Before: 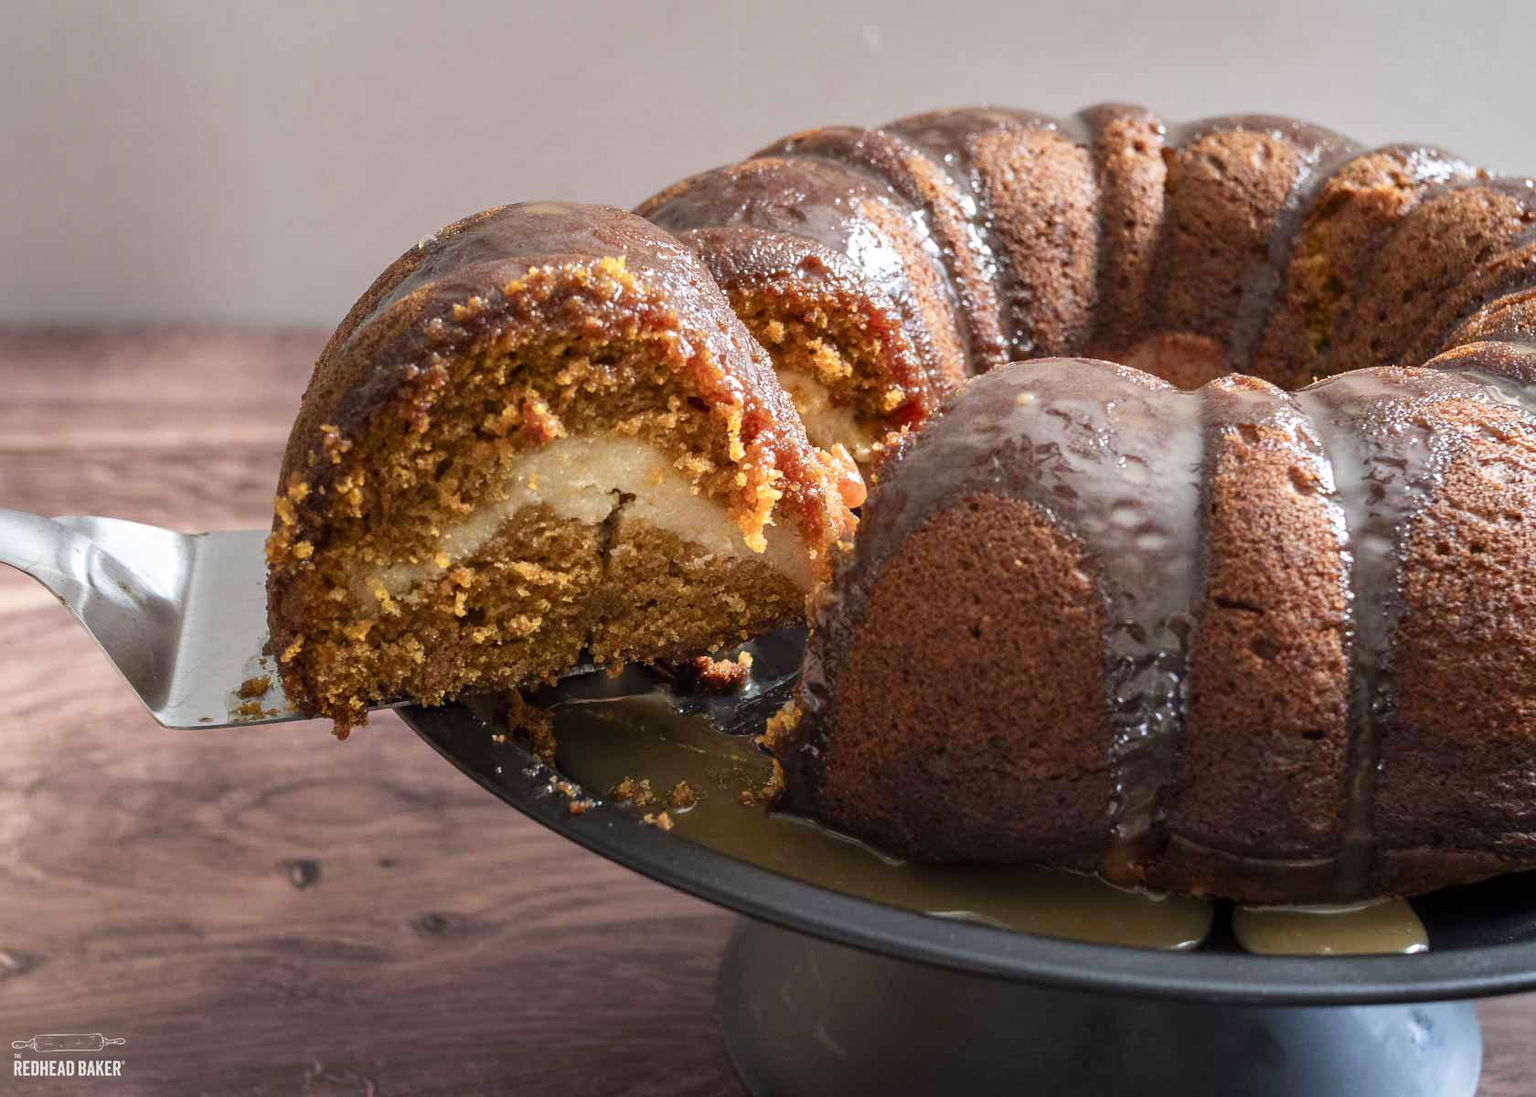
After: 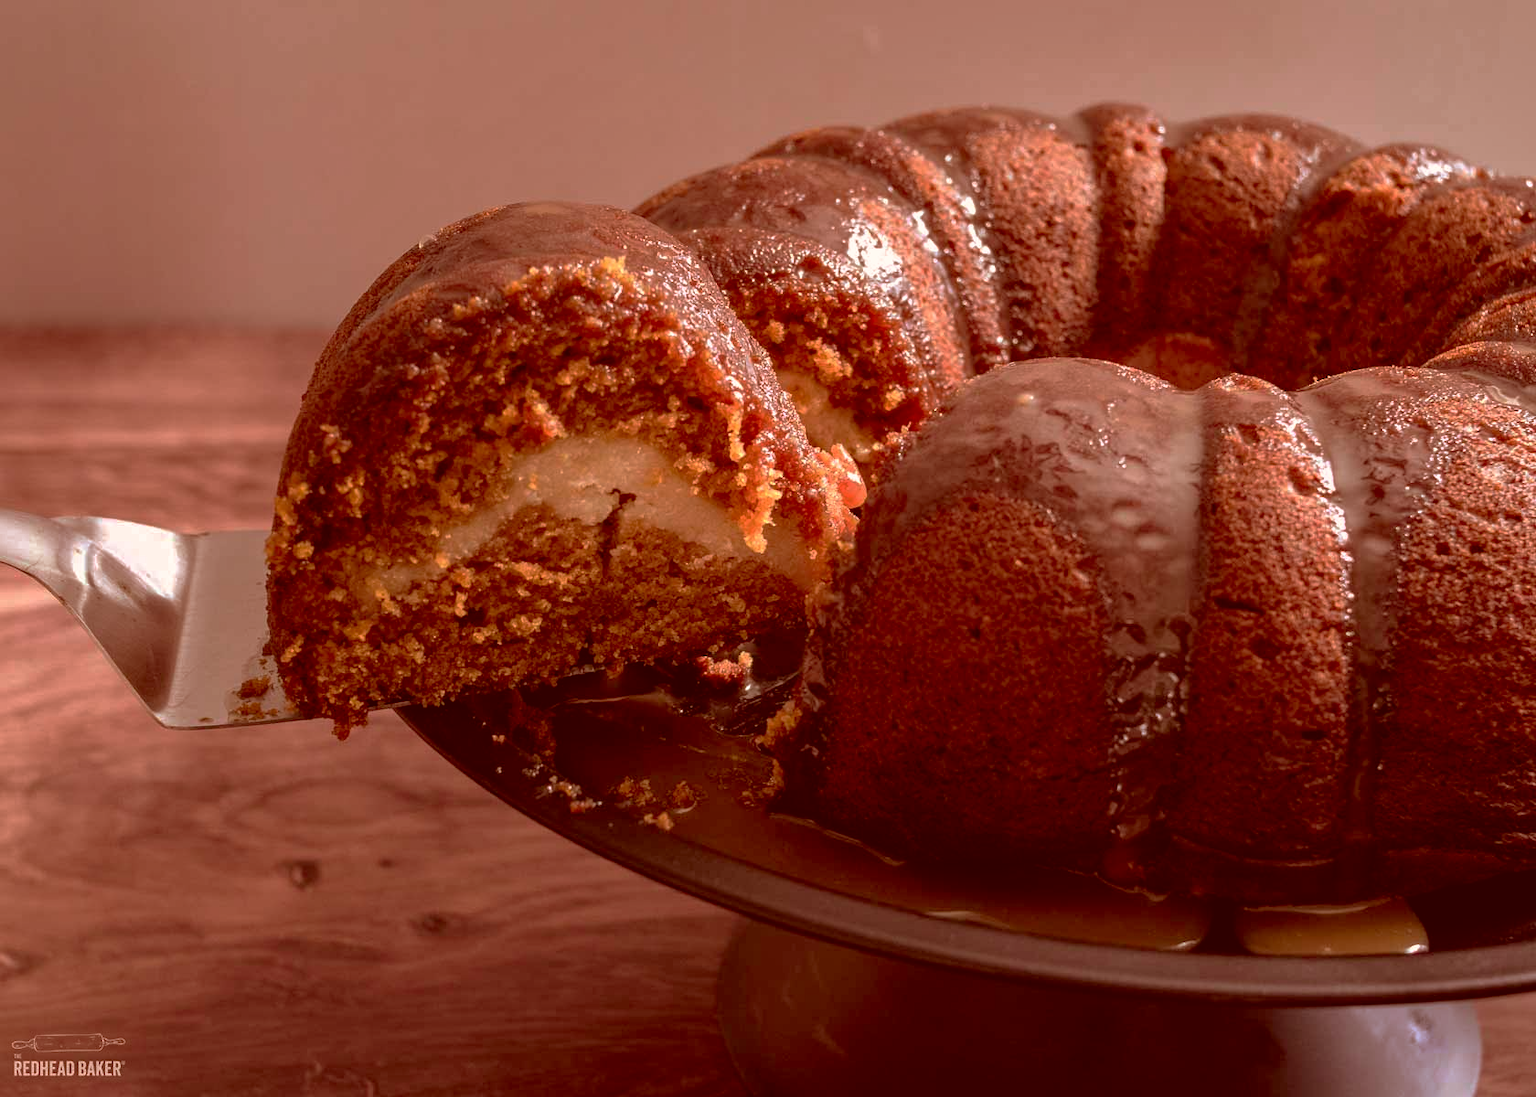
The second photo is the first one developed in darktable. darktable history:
base curve: curves: ch0 [(0, 0) (0.826, 0.587) (1, 1)], preserve colors none
color correction: highlights a* 9.47, highlights b* 8.51, shadows a* 39.43, shadows b* 39.36, saturation 0.78
